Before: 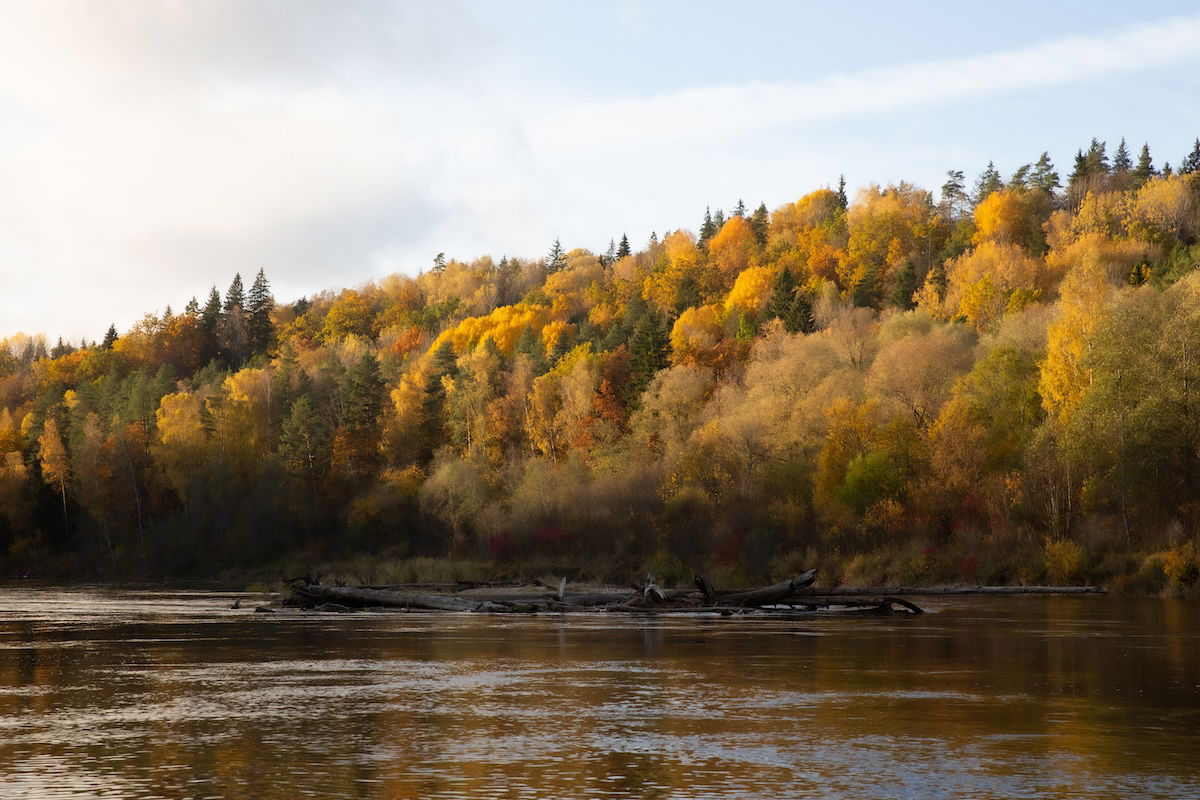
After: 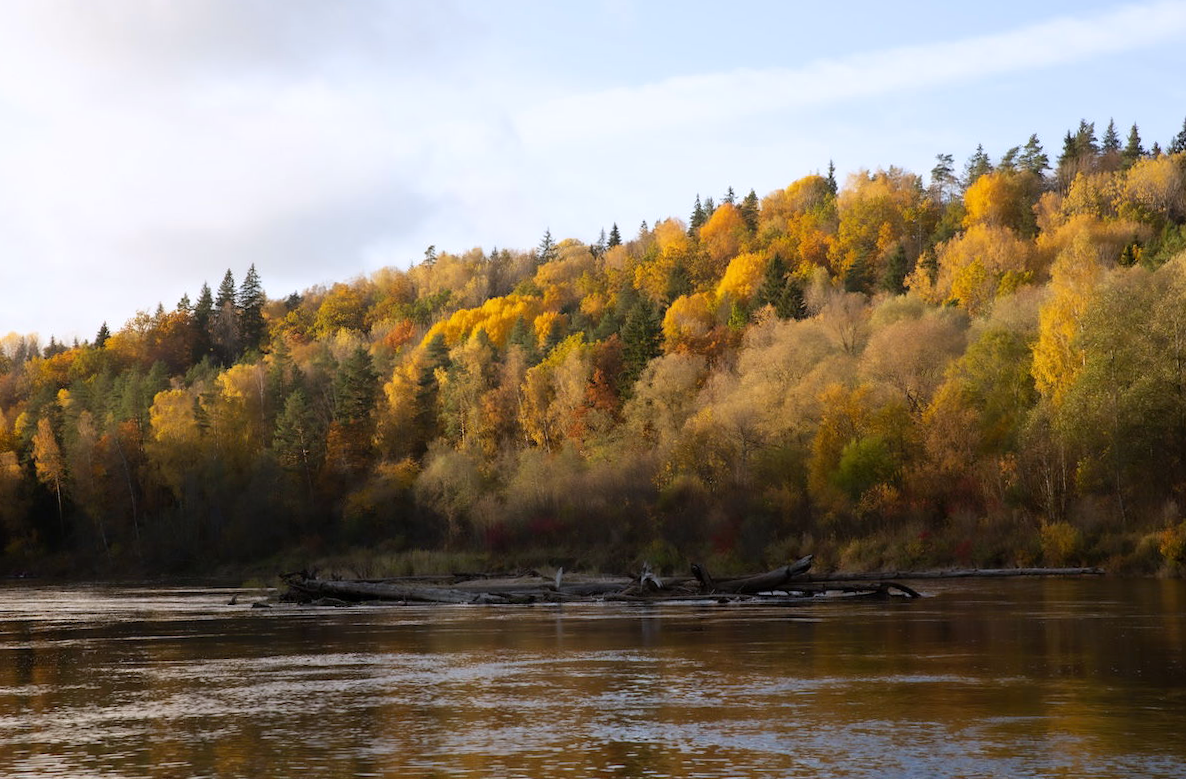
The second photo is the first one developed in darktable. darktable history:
white balance: red 0.984, blue 1.059
rotate and perspective: rotation -1°, crop left 0.011, crop right 0.989, crop top 0.025, crop bottom 0.975
